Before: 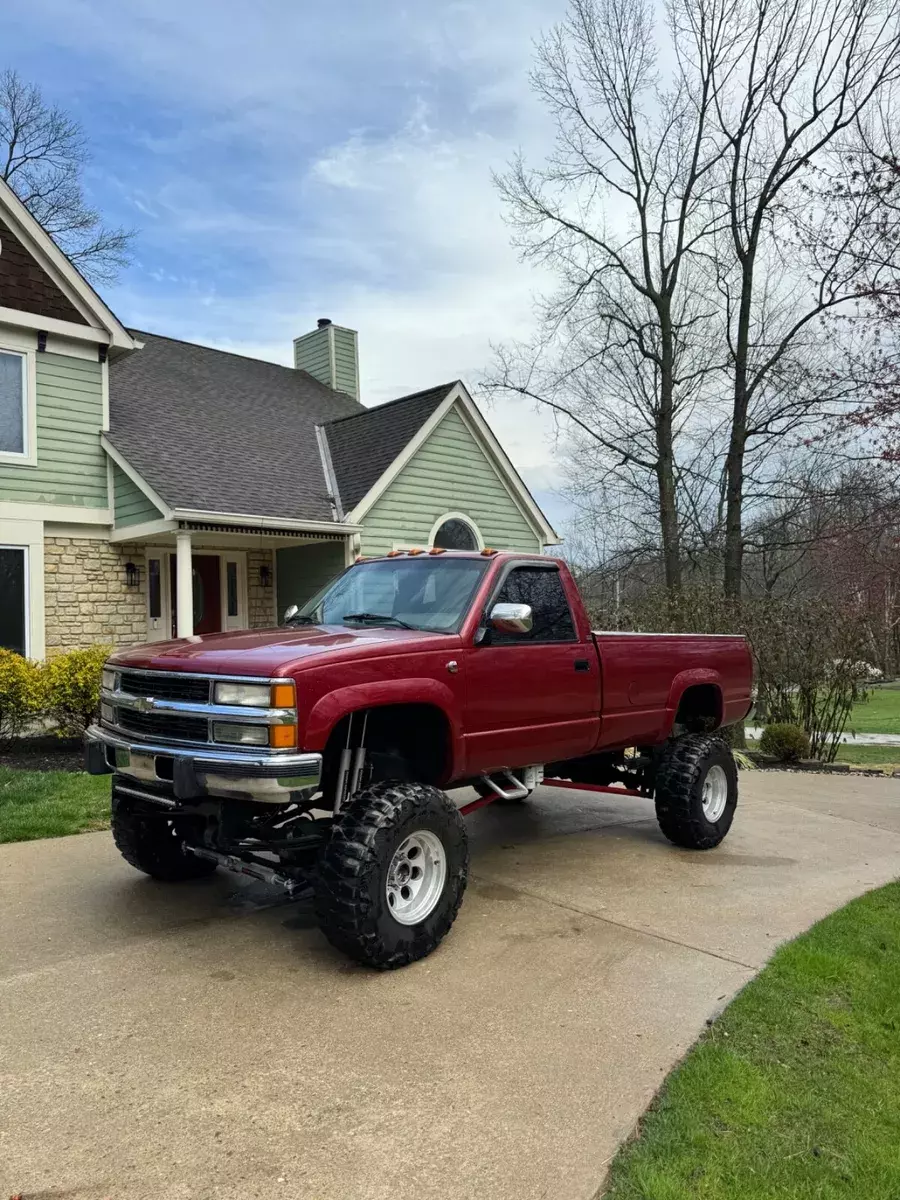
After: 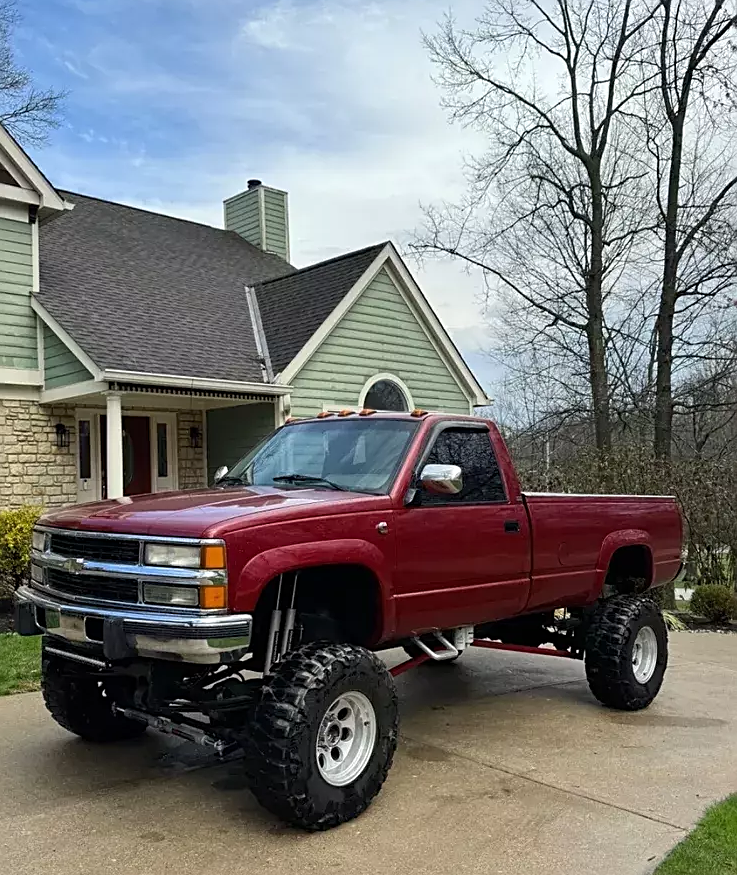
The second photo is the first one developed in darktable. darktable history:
sharpen: on, module defaults
crop: left 7.876%, top 11.644%, right 10.226%, bottom 15.425%
